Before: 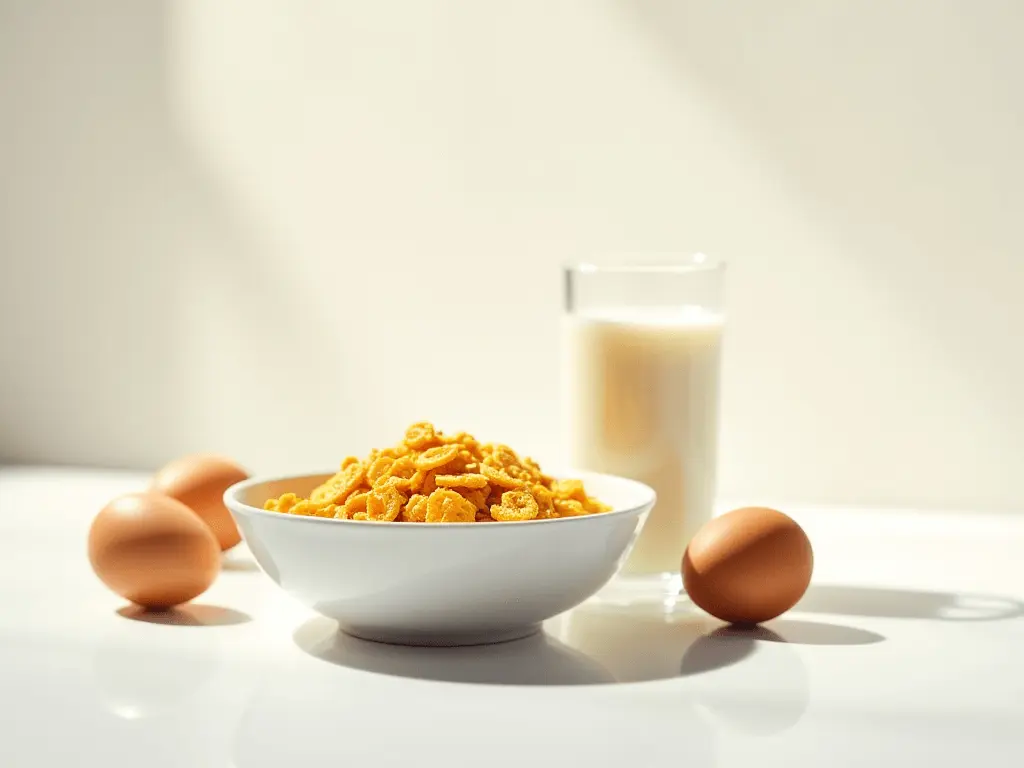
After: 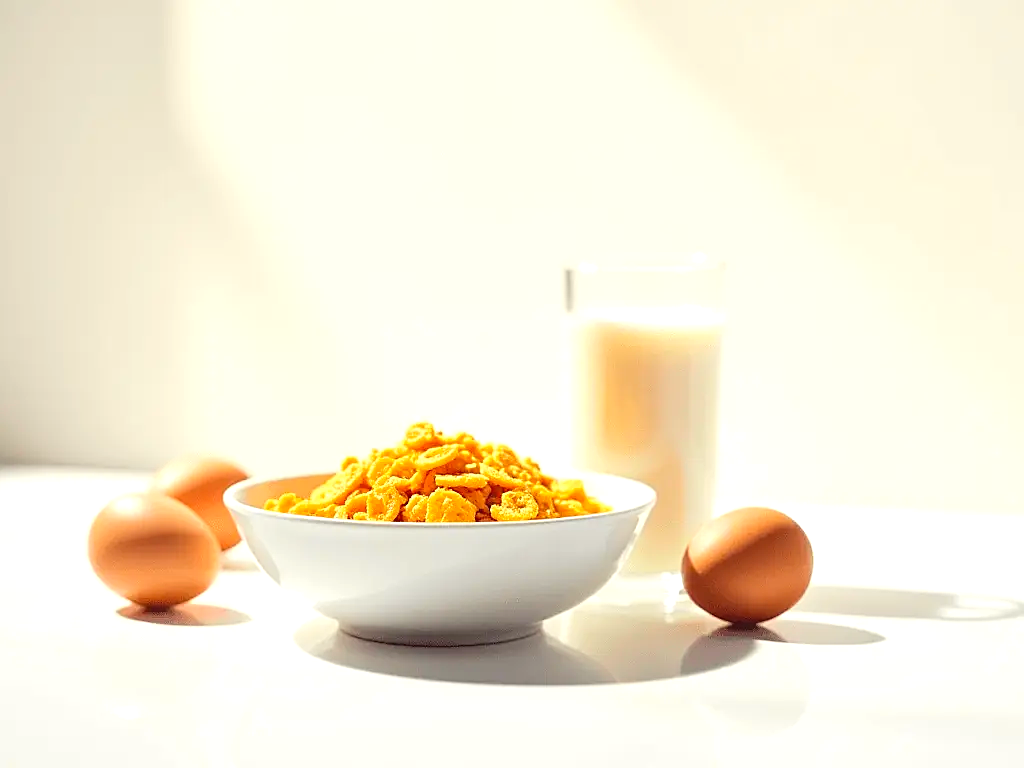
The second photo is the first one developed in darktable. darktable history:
sharpen: on, module defaults
exposure: exposure 0.491 EV, compensate exposure bias true, compensate highlight preservation false
tone curve: curves: ch0 [(0, 0.013) (0.036, 0.035) (0.274, 0.288) (0.504, 0.536) (0.844, 0.84) (1, 0.97)]; ch1 [(0, 0) (0.389, 0.403) (0.462, 0.48) (0.499, 0.5) (0.522, 0.534) (0.567, 0.588) (0.626, 0.645) (0.749, 0.781) (1, 1)]; ch2 [(0, 0) (0.457, 0.486) (0.5, 0.501) (0.533, 0.539) (0.599, 0.6) (0.704, 0.732) (1, 1)], color space Lab, independent channels, preserve colors none
